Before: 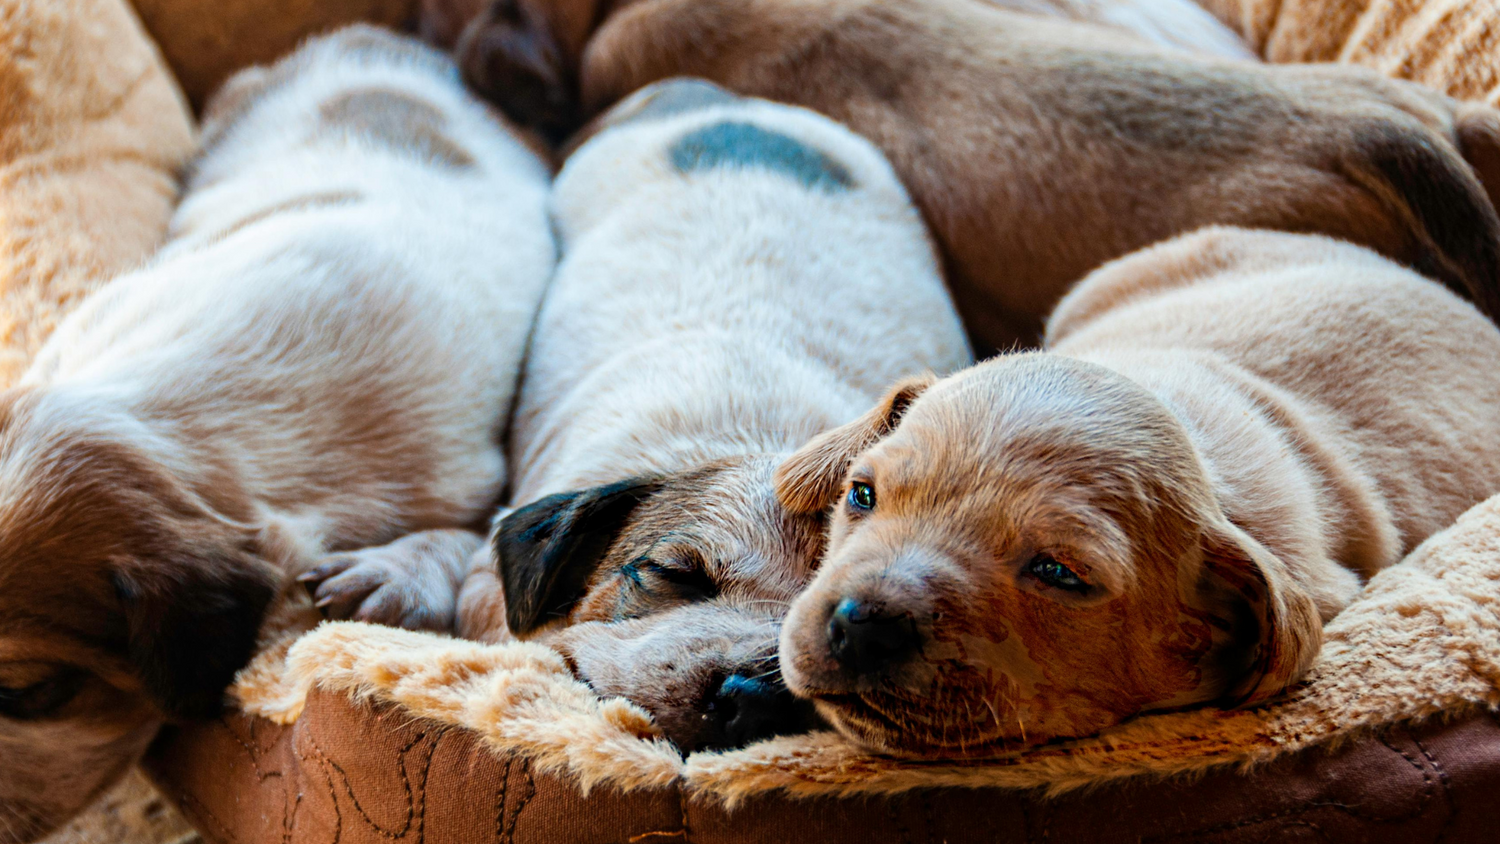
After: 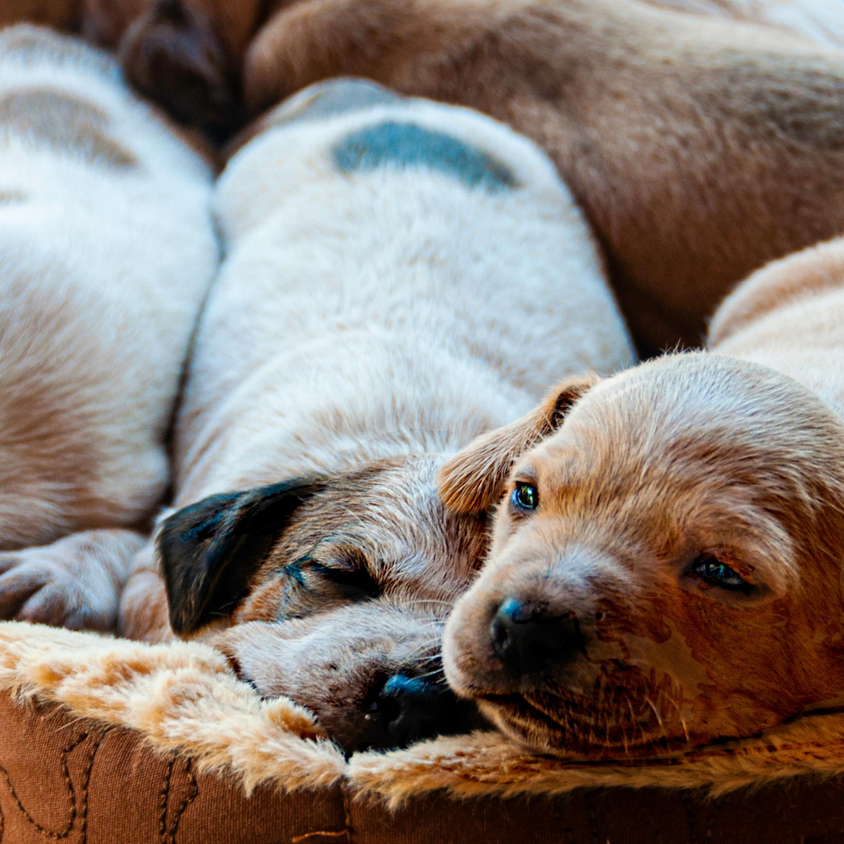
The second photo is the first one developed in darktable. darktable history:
crop and rotate: left 22.469%, right 21.256%
